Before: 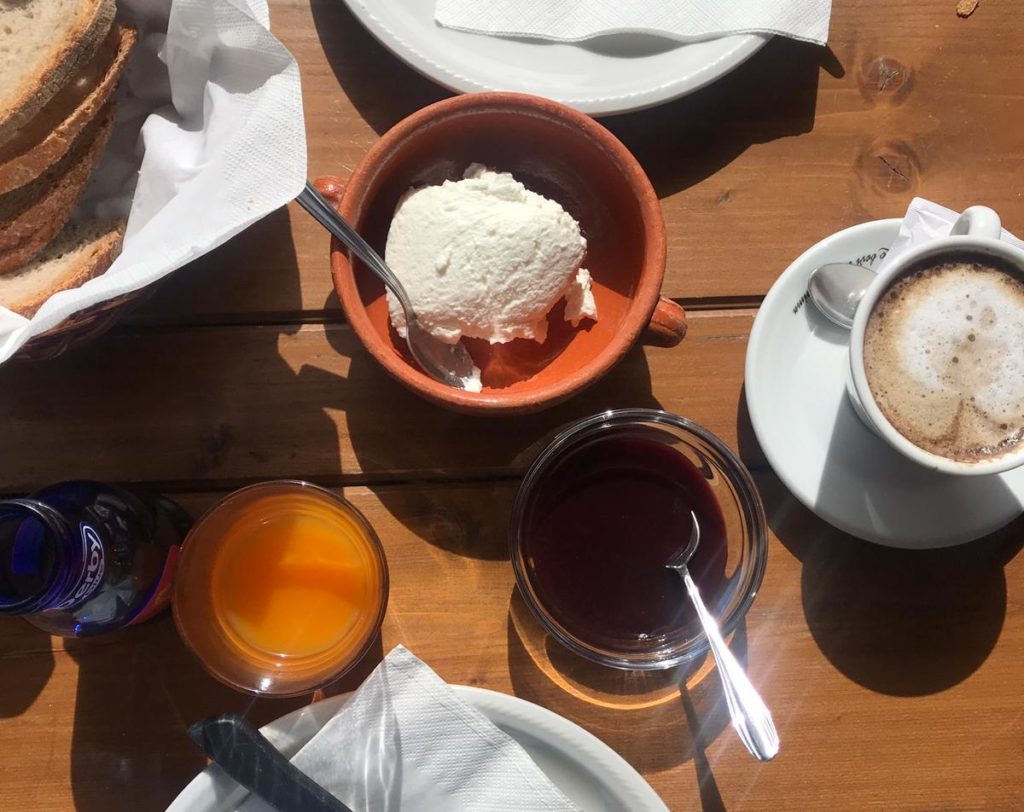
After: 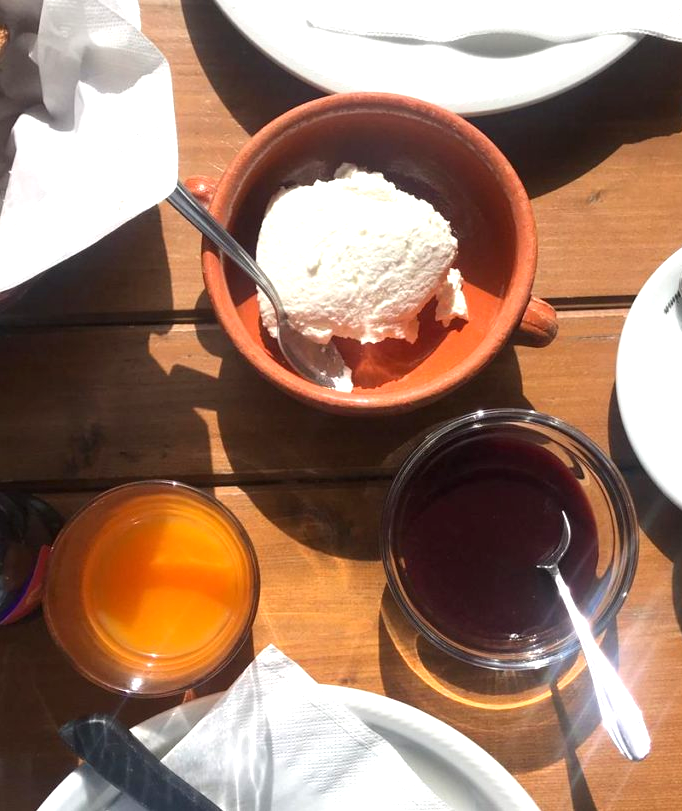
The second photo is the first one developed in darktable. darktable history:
crop and rotate: left 12.648%, right 20.685%
exposure: exposure 0.74 EV, compensate highlight preservation false
